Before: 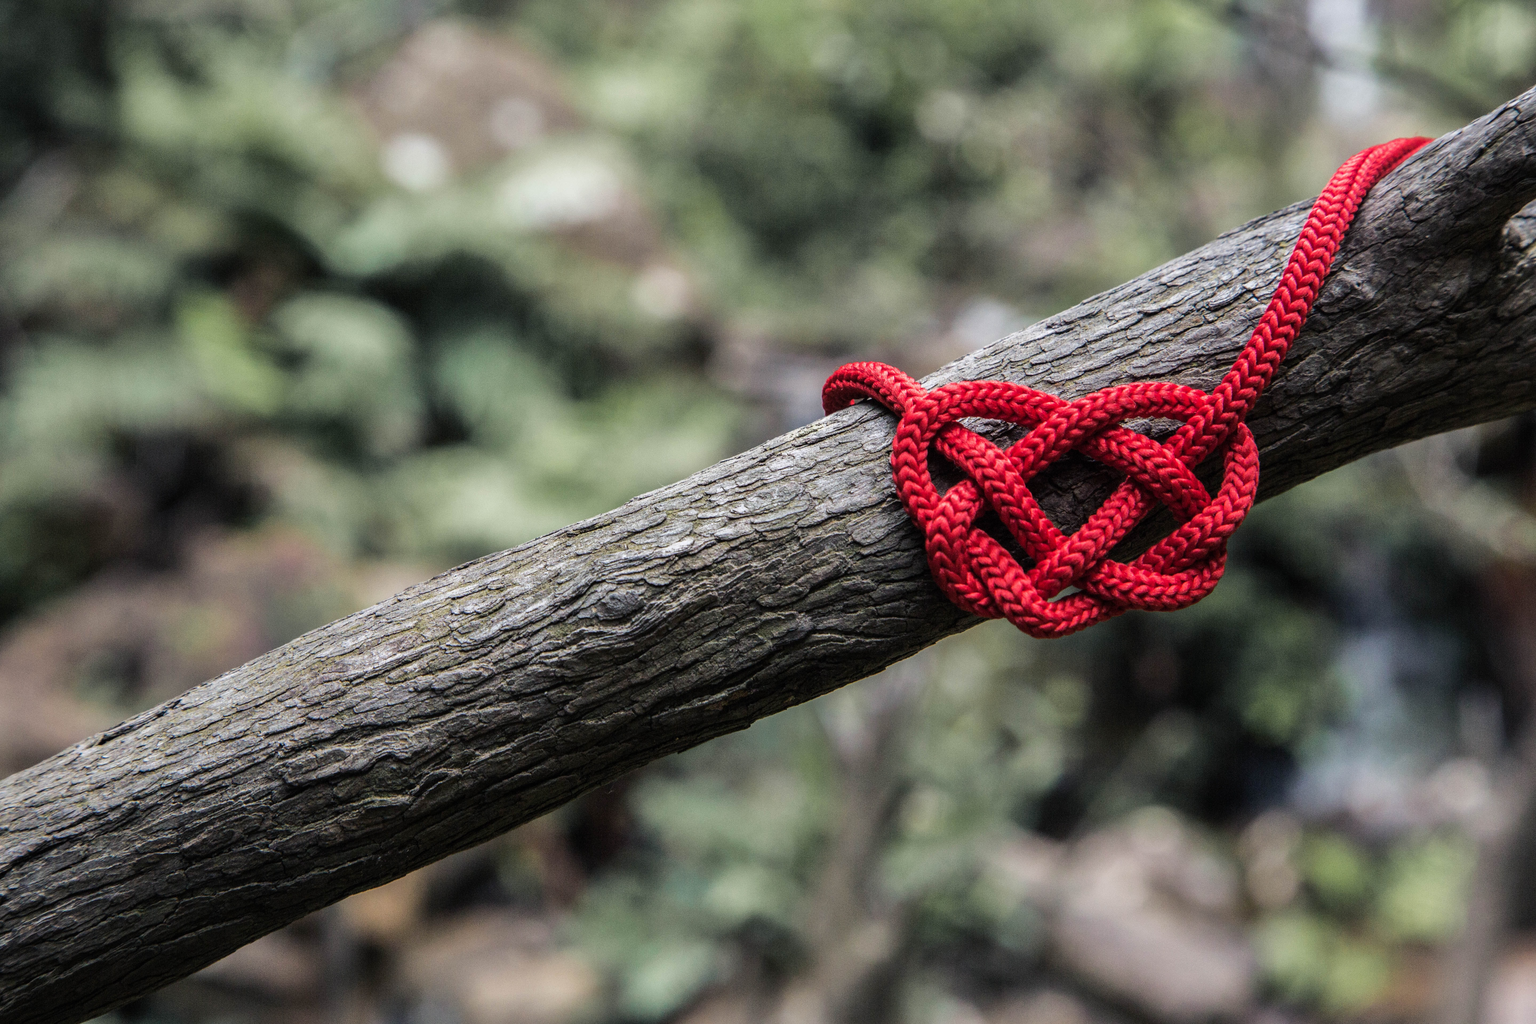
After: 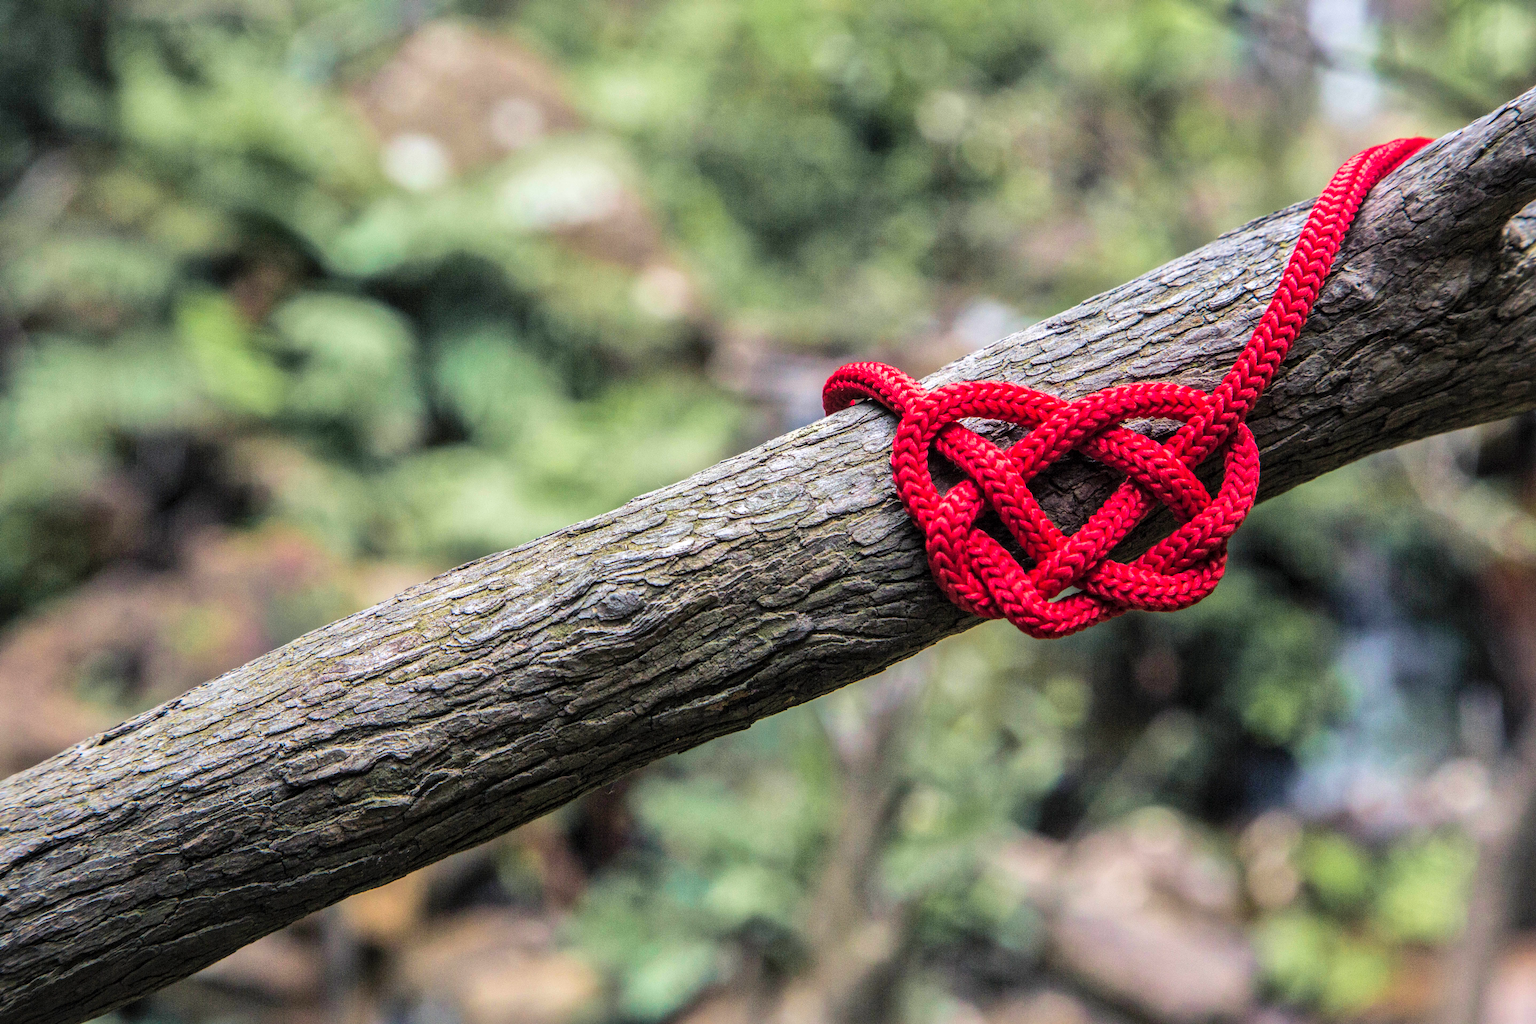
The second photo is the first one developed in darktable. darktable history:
velvia: on, module defaults
local contrast: mode bilateral grid, contrast 20, coarseness 50, detail 144%, midtone range 0.2
contrast brightness saturation: contrast 0.07, brightness 0.18, saturation 0.4
